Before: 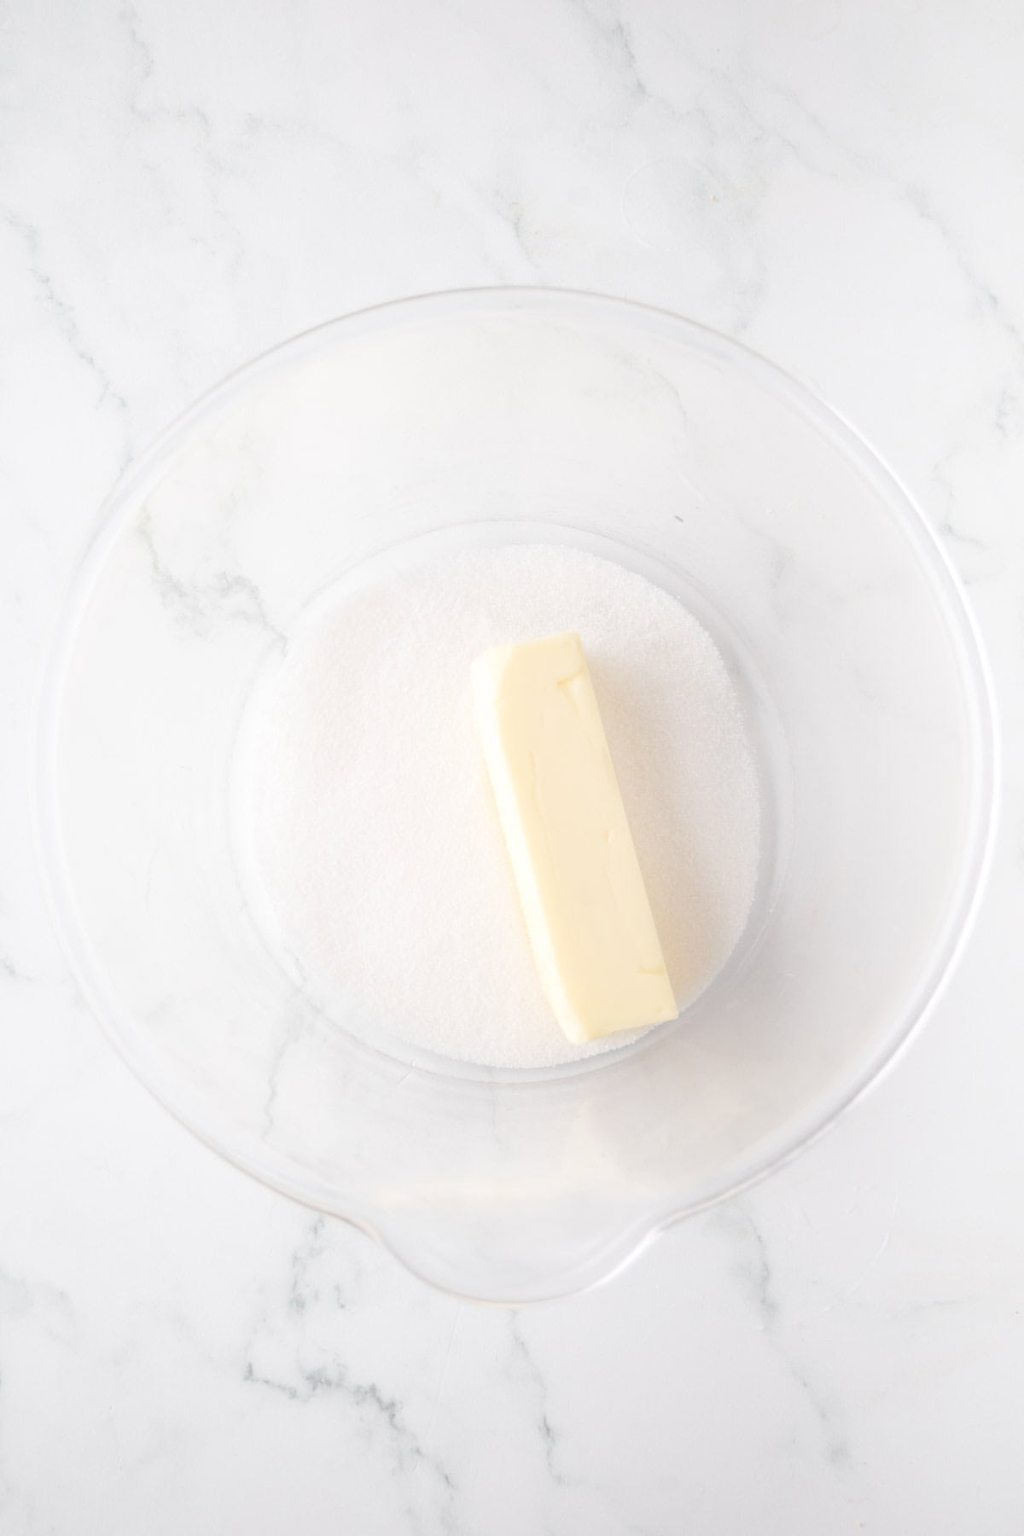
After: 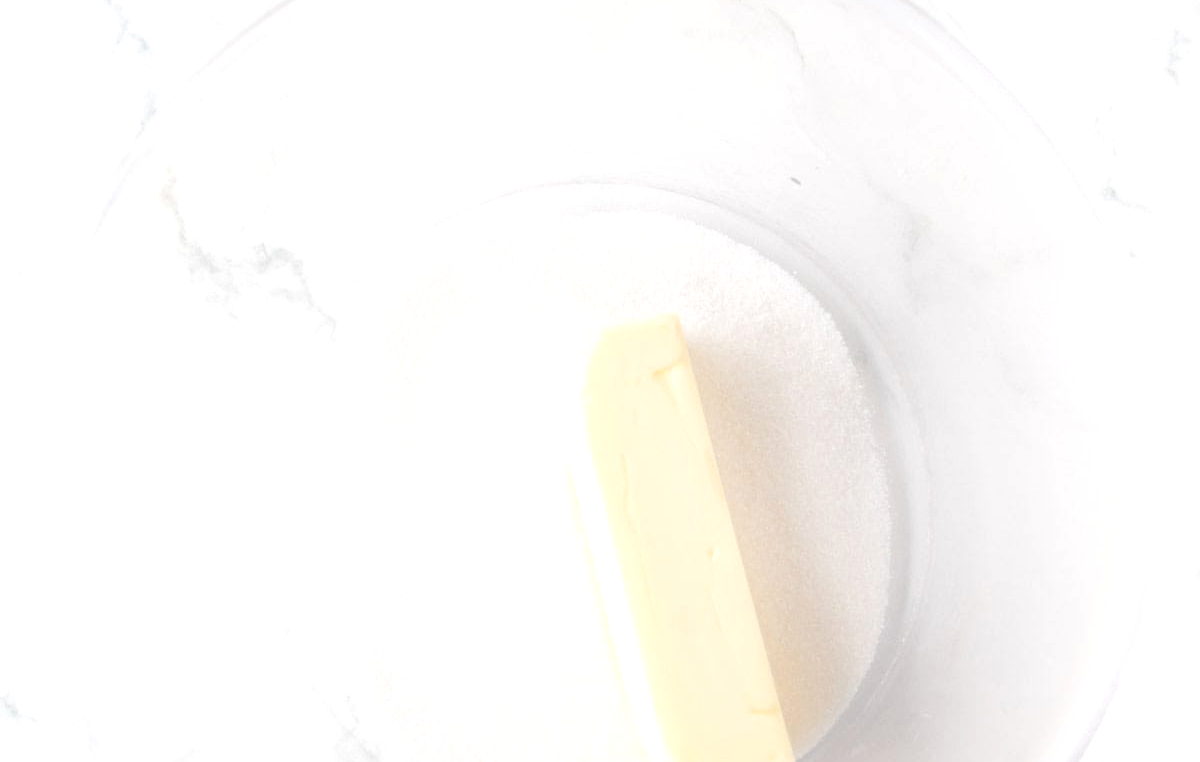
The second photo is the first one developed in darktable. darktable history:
local contrast: on, module defaults
exposure: exposure 0.222 EV, compensate highlight preservation false
crop and rotate: top 23.743%, bottom 33.879%
